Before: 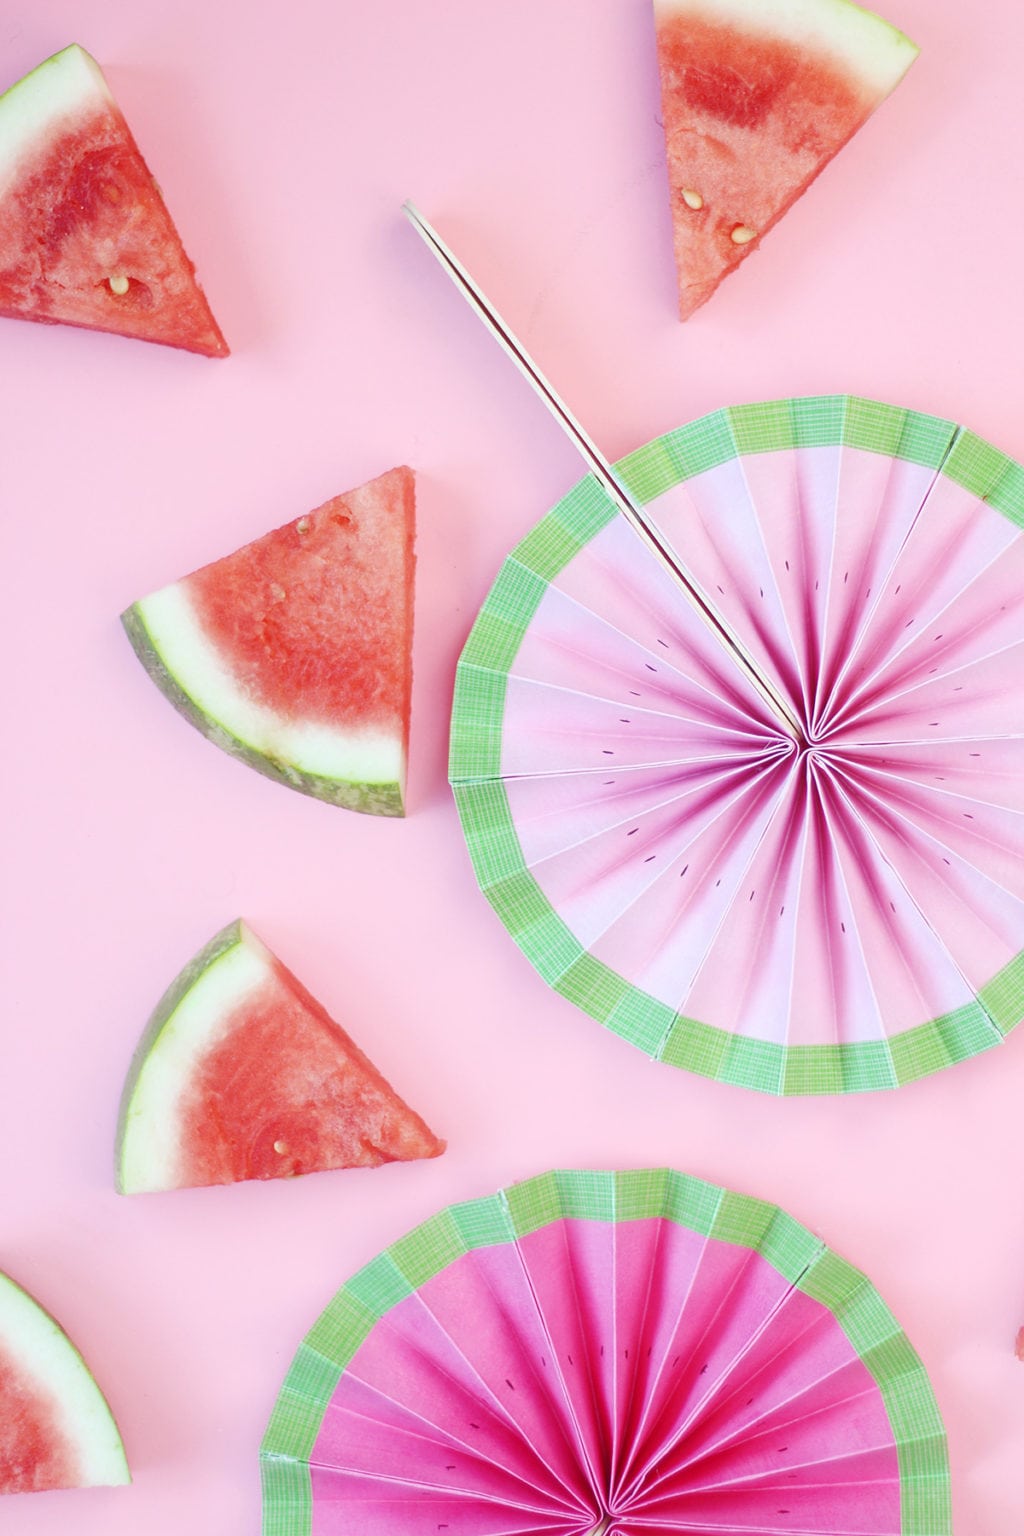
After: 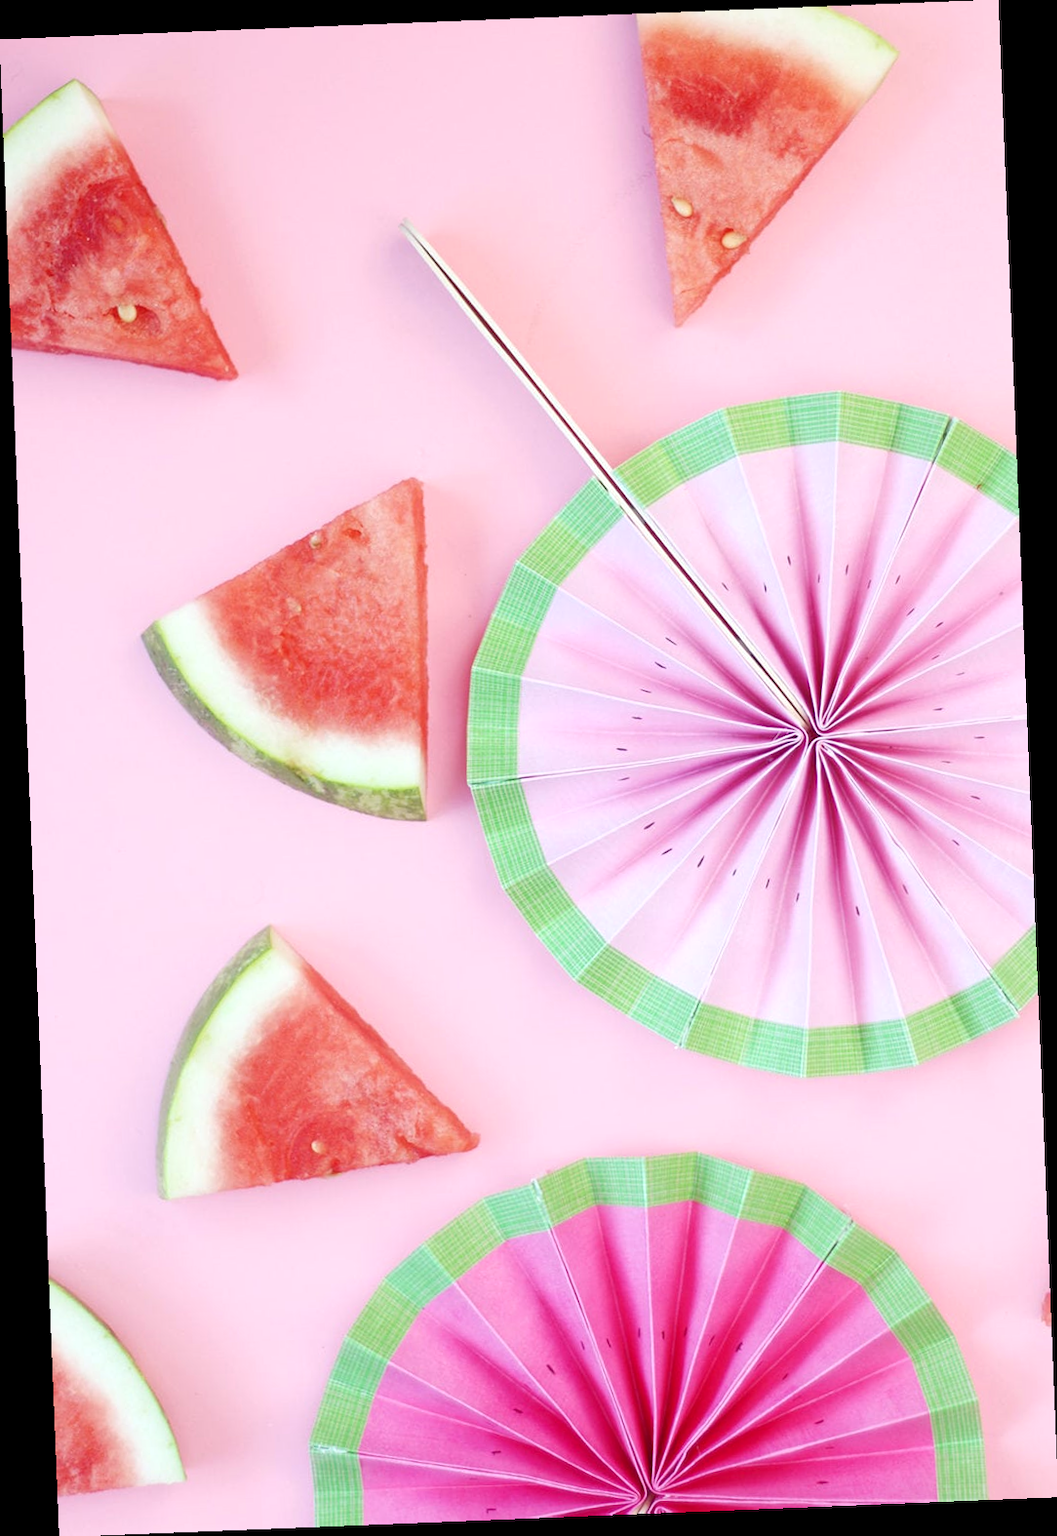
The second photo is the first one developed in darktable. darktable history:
rotate and perspective: rotation -2.29°, automatic cropping off
levels: levels [0, 0.48, 0.961]
